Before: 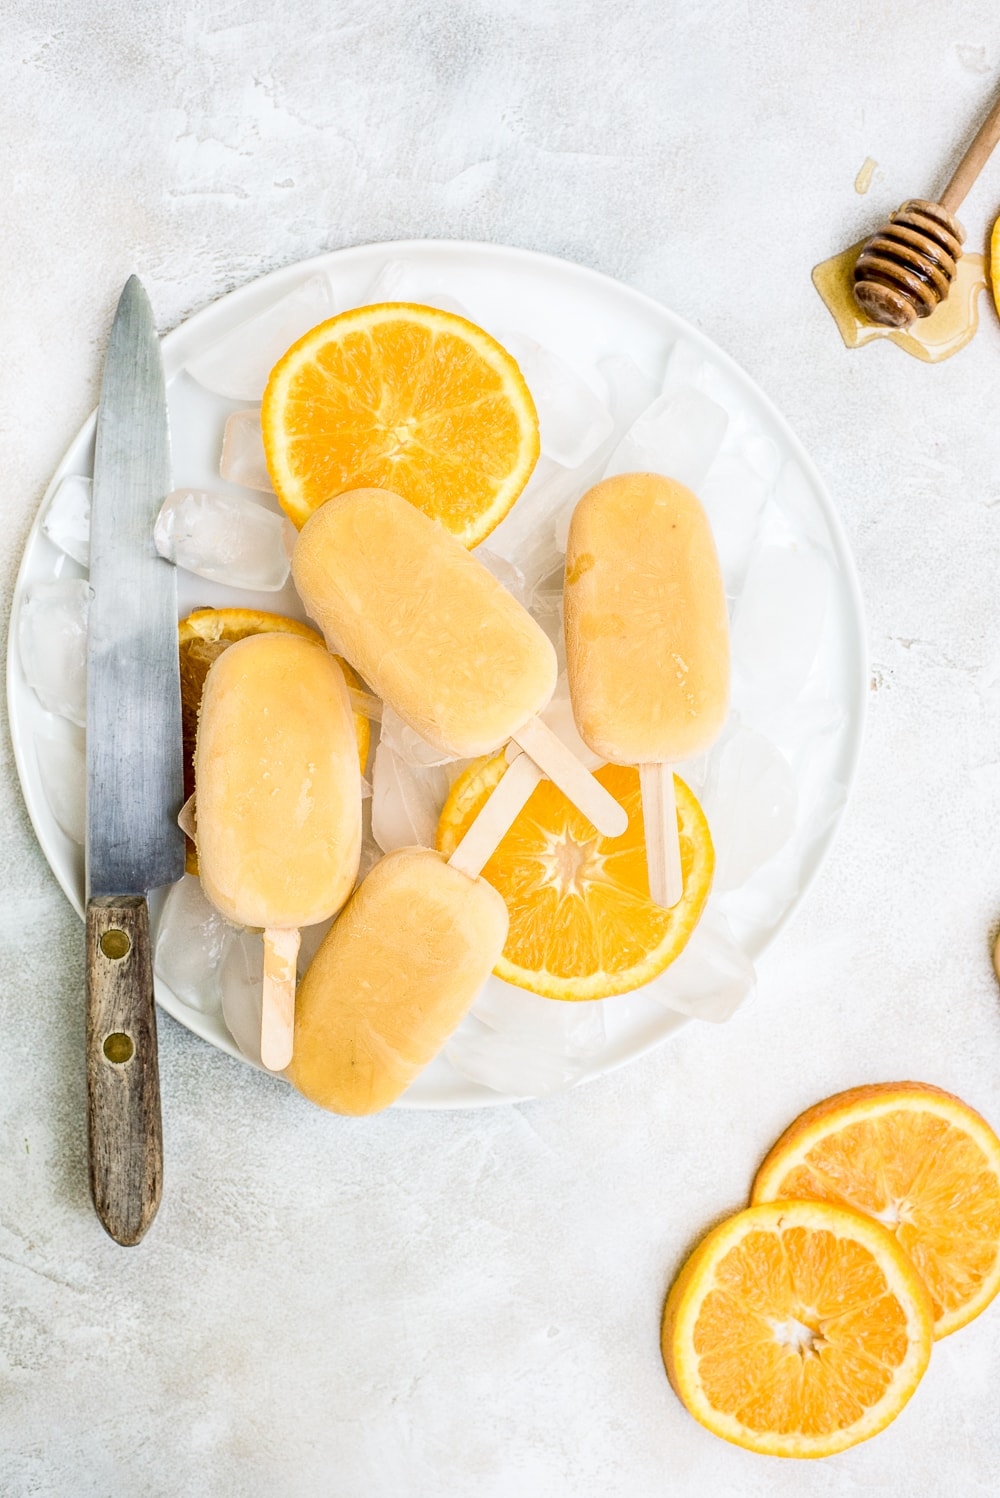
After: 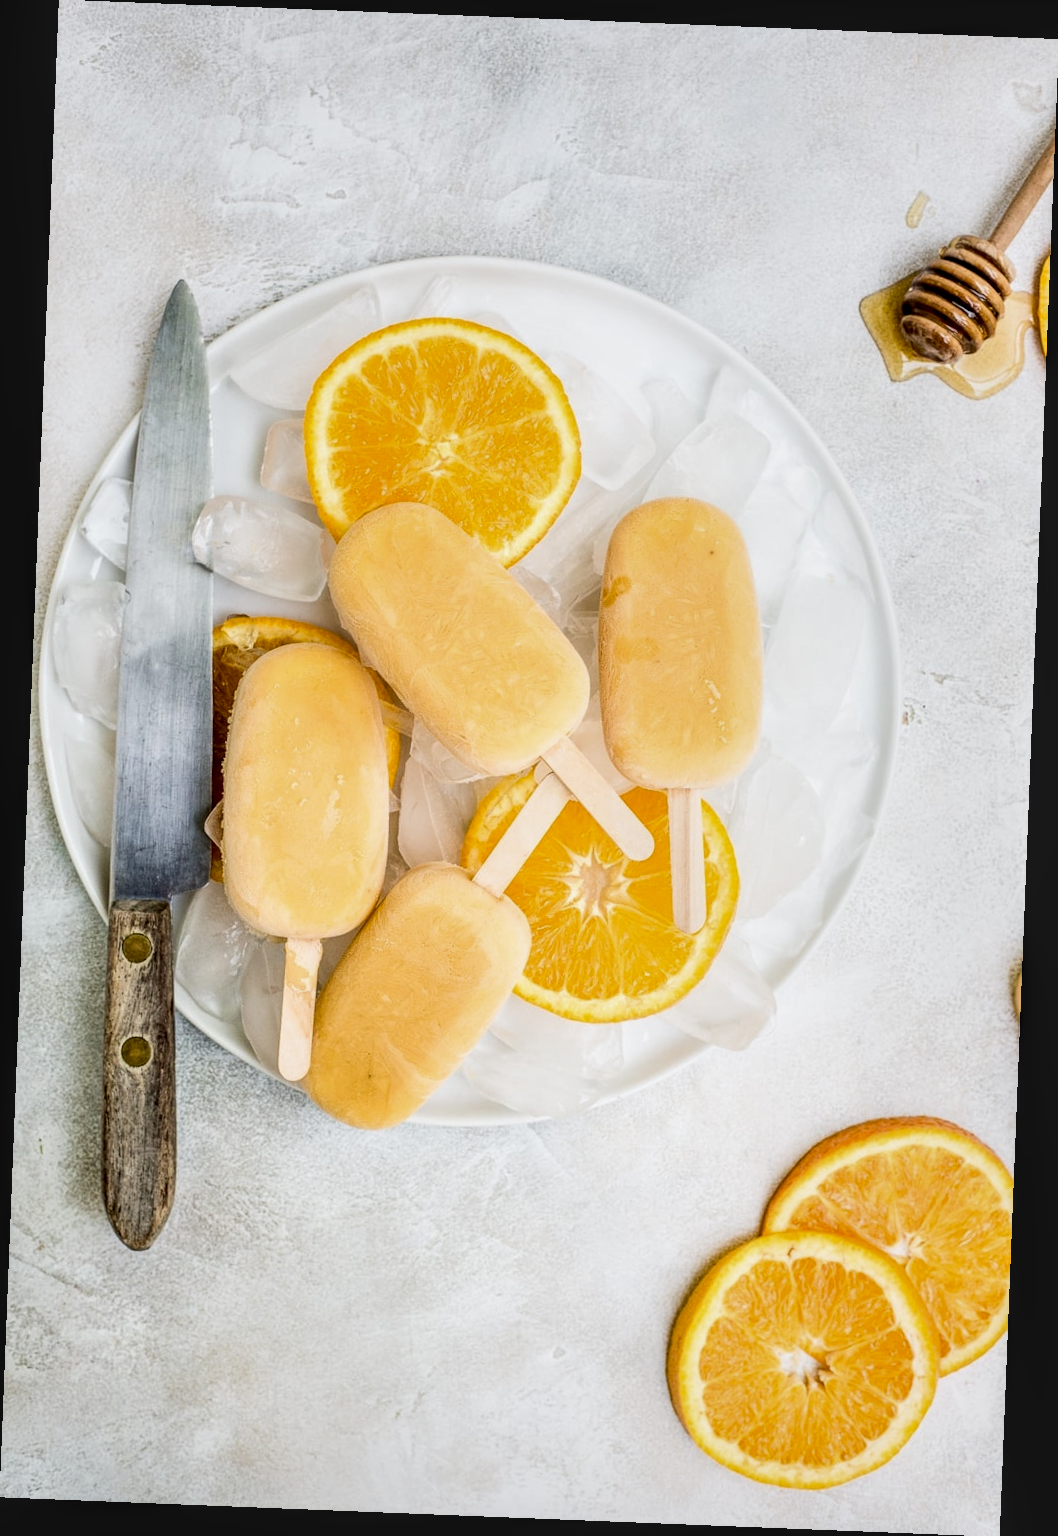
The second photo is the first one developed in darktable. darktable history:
rotate and perspective: rotation 2.27°, automatic cropping off
color balance: mode lift, gamma, gain (sRGB)
local contrast: detail 130%
